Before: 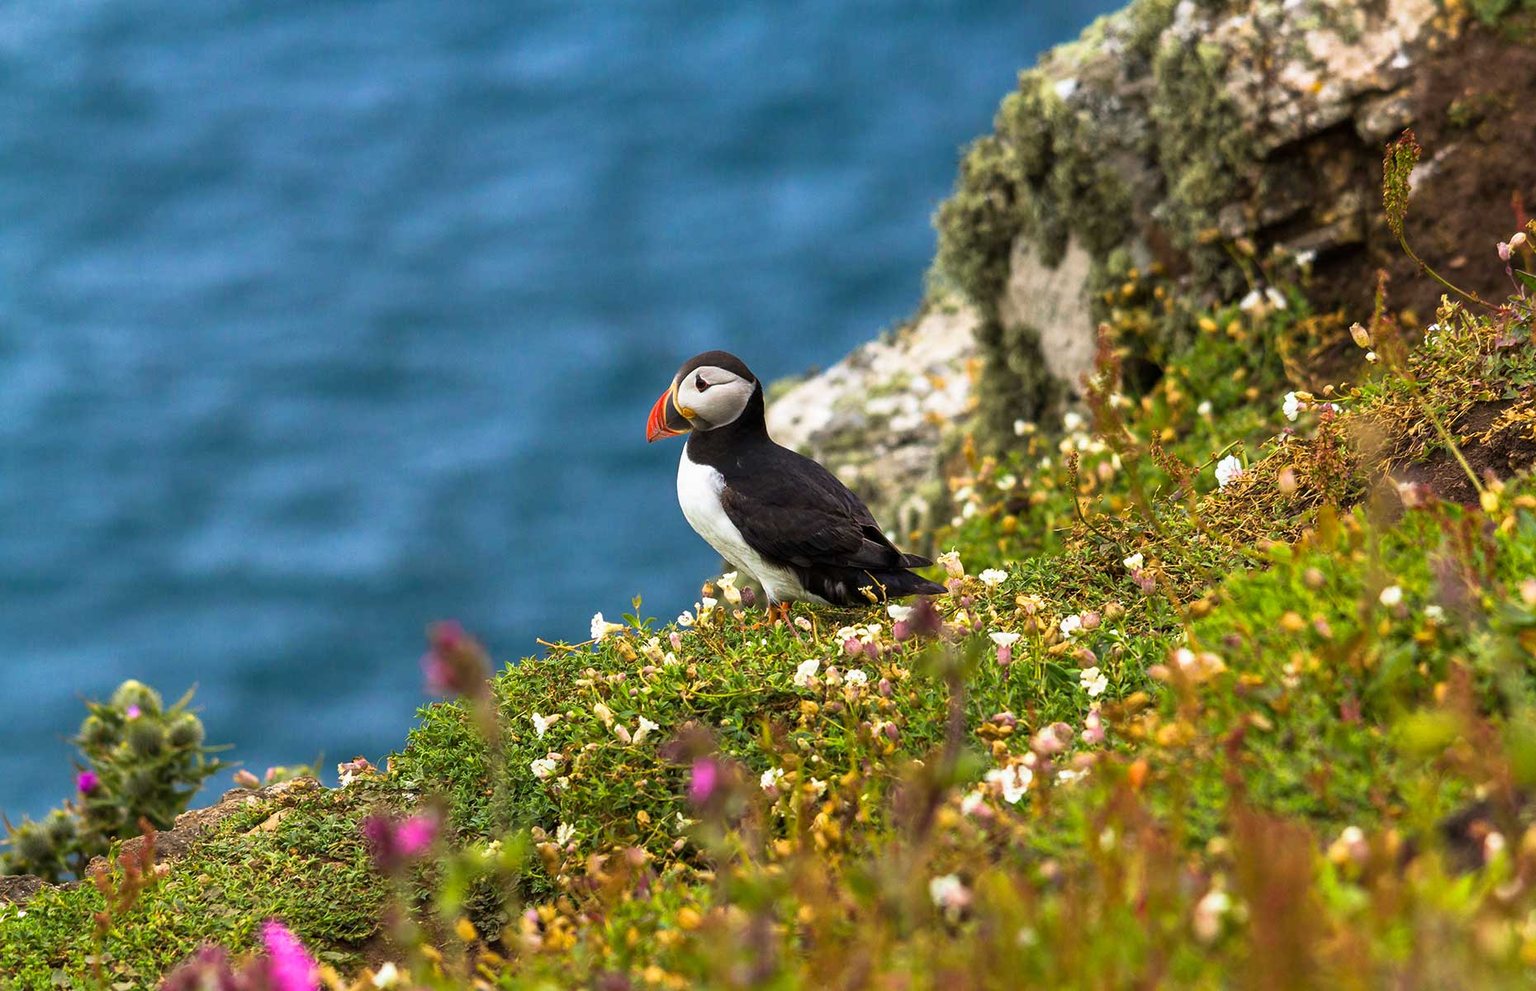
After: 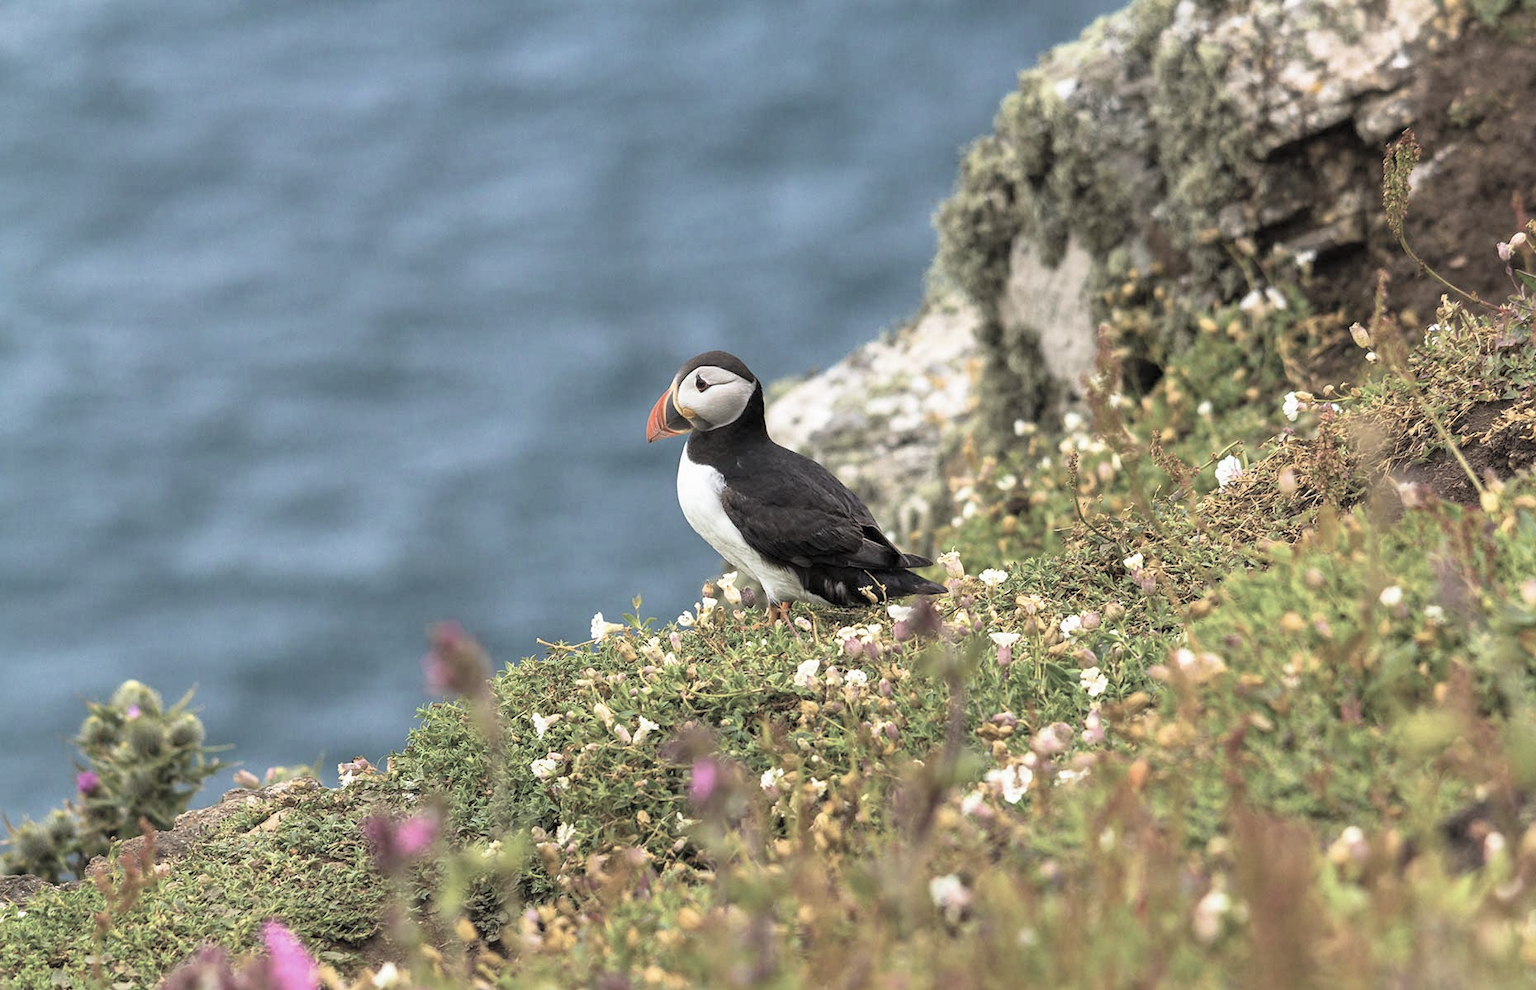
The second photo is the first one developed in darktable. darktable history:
contrast brightness saturation: brightness 0.185, saturation -0.507
